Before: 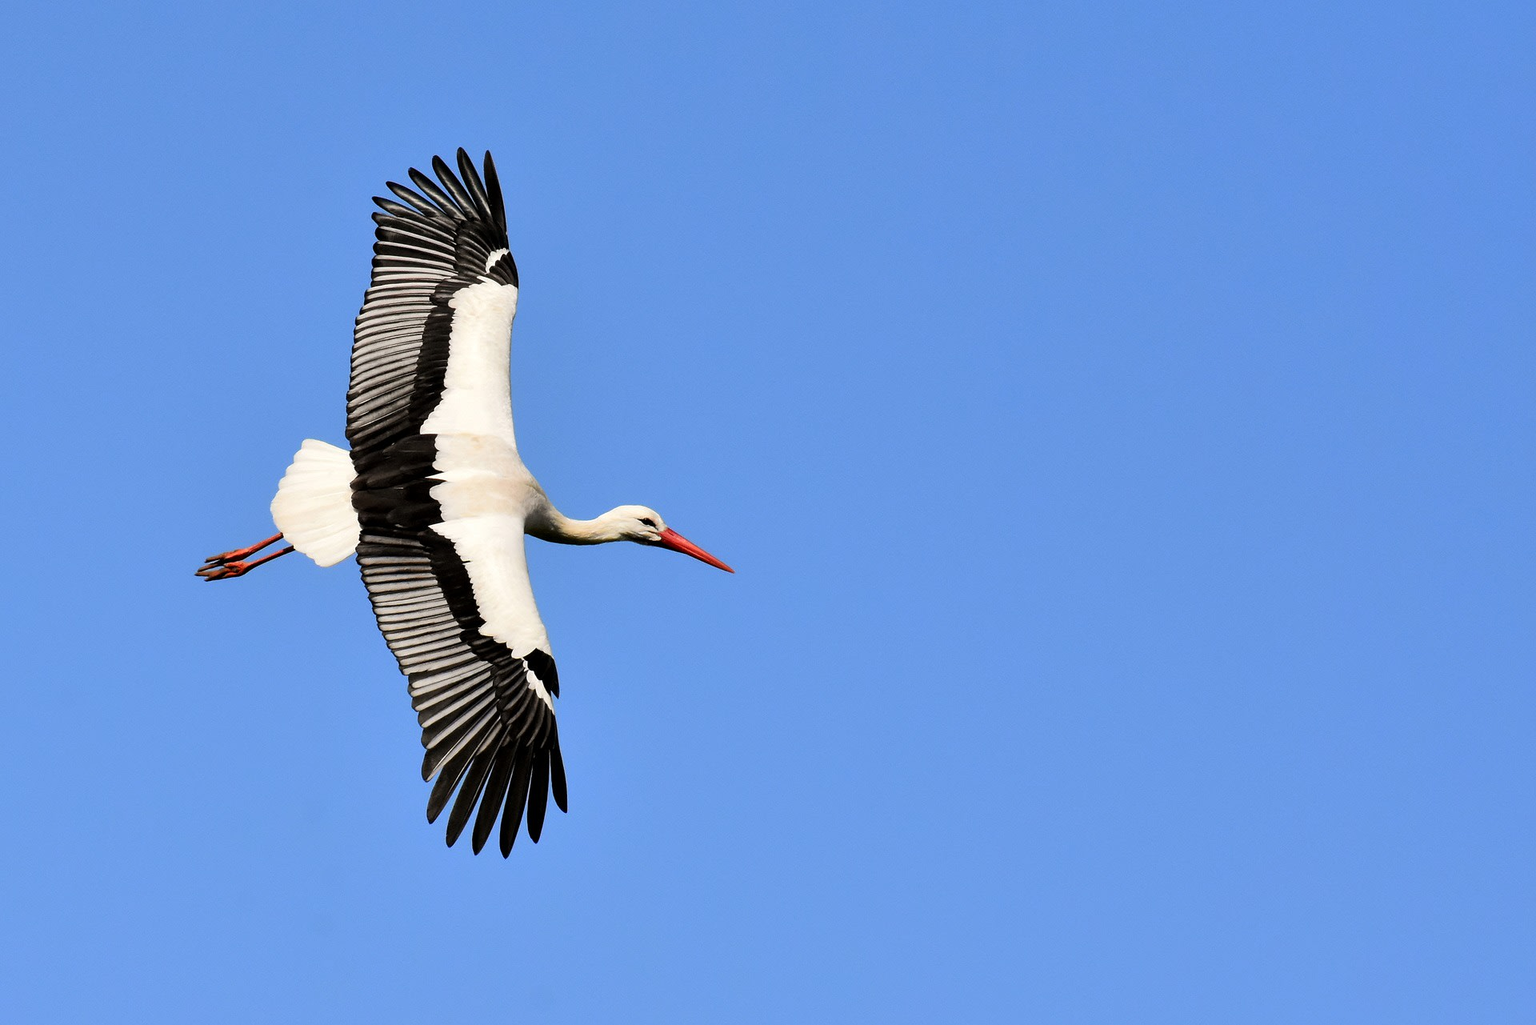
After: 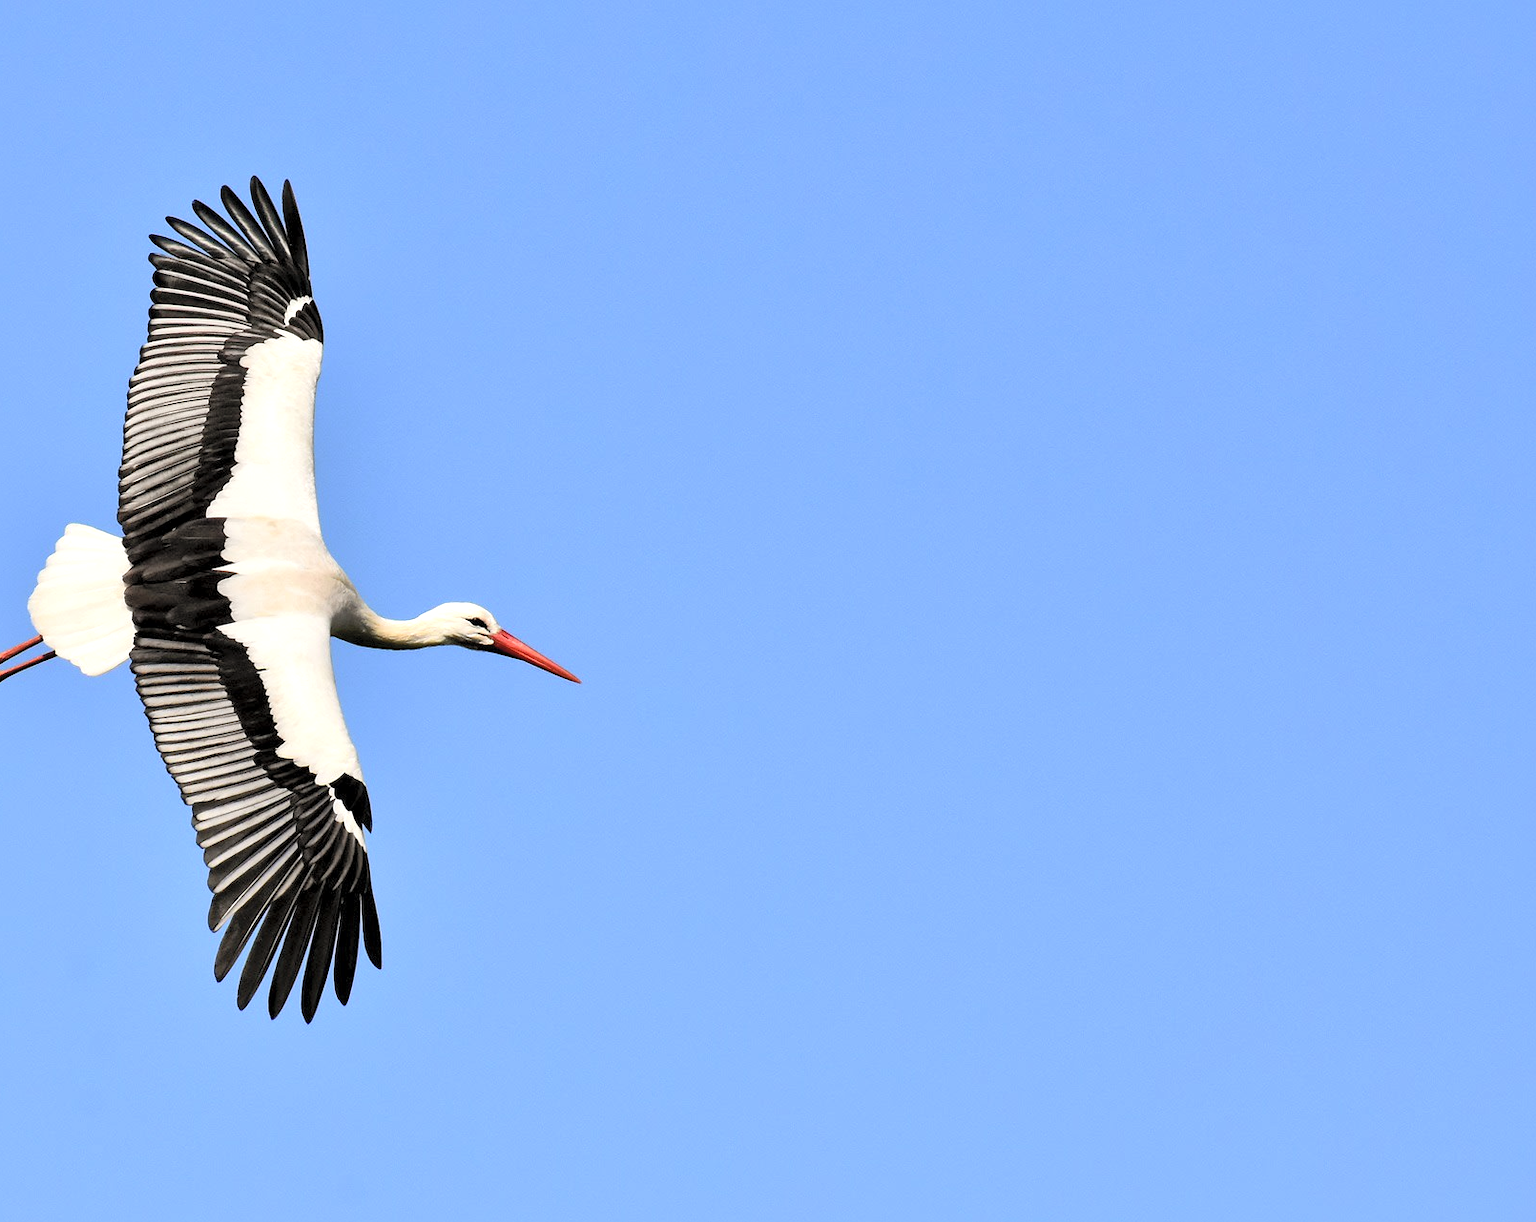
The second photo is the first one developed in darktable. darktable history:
crop: left 16.145%
local contrast: mode bilateral grid, contrast 25, coarseness 47, detail 151%, midtone range 0.2
contrast brightness saturation: brightness 0.28
